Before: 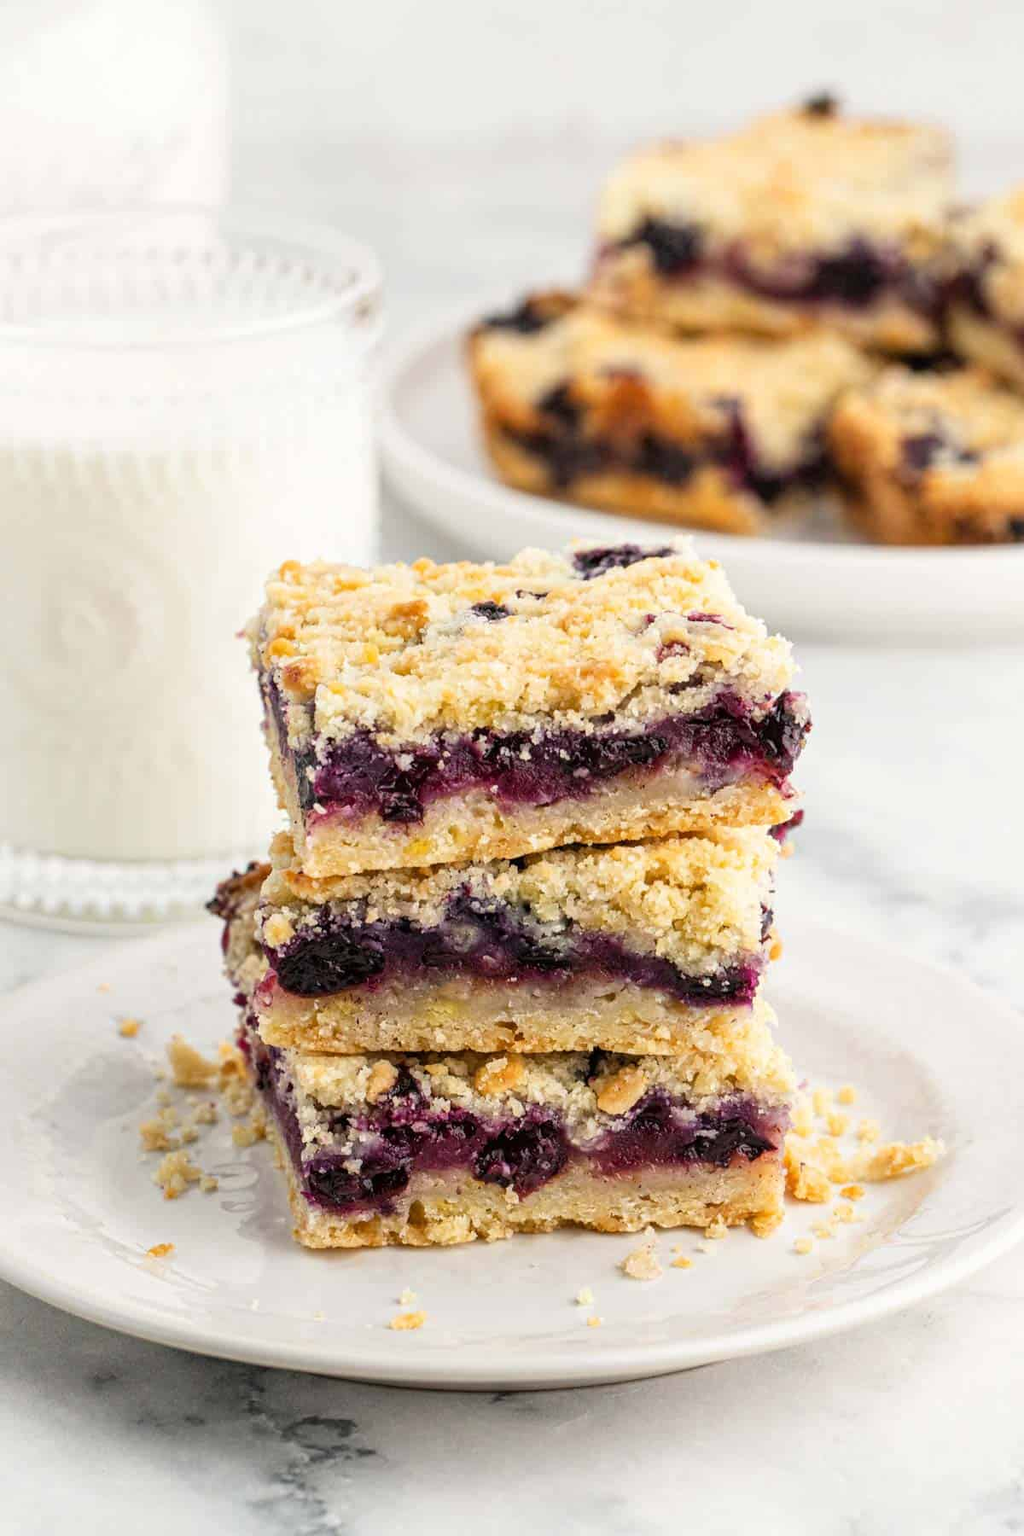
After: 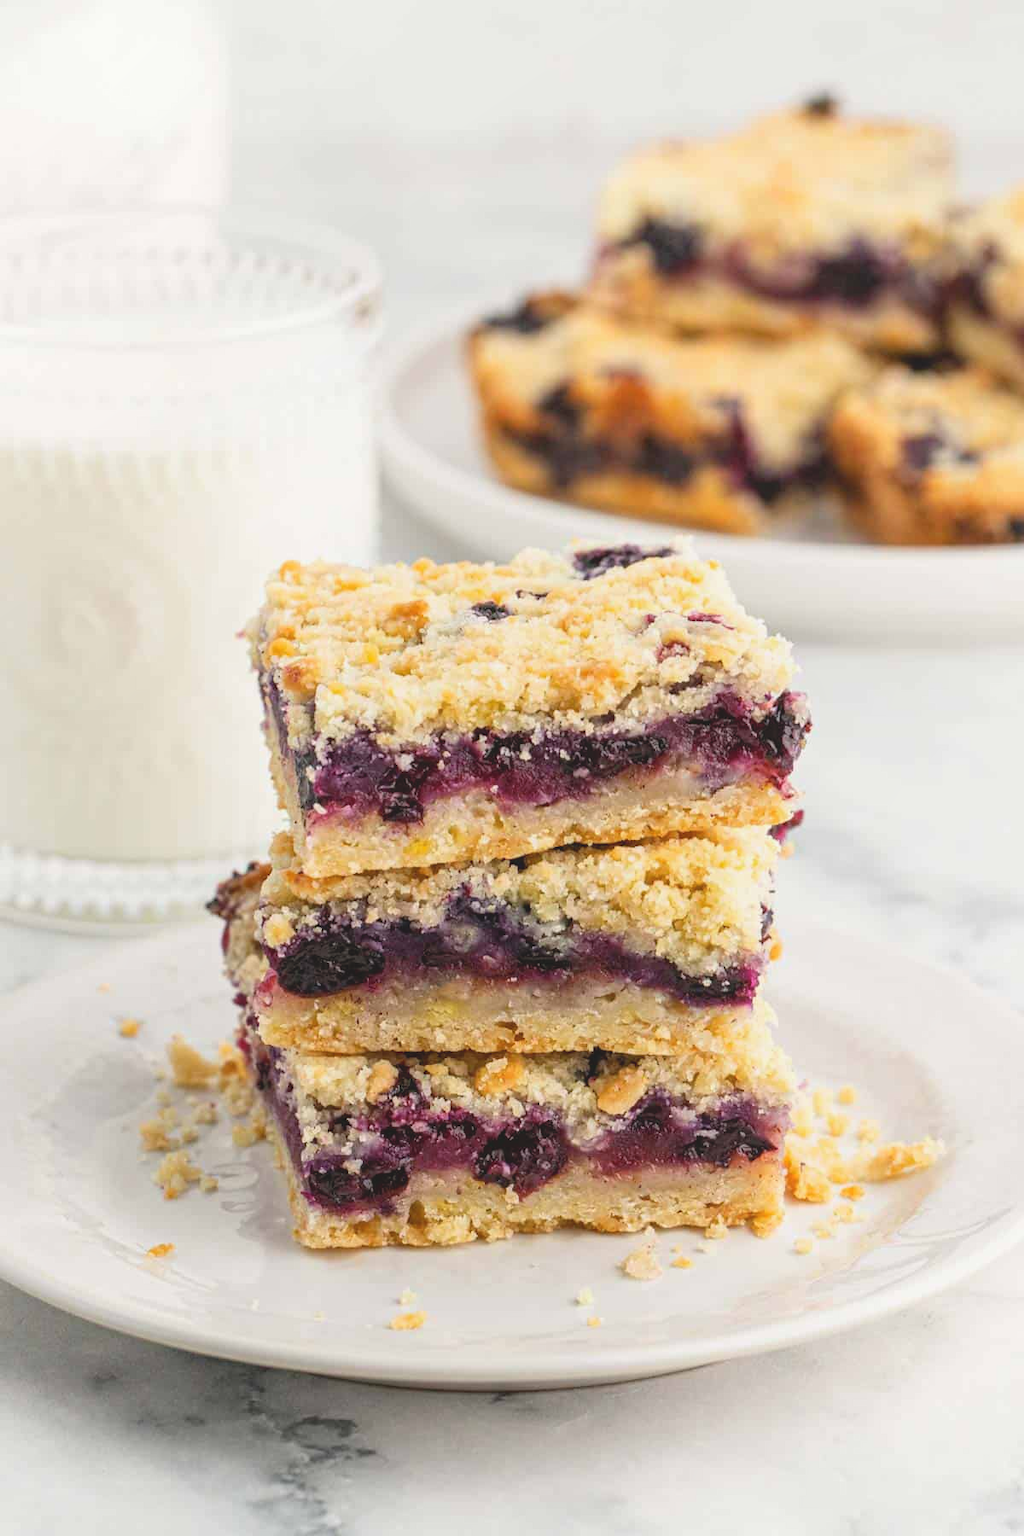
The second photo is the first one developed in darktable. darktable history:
local contrast: highlights 70%, shadows 64%, detail 84%, midtone range 0.324
